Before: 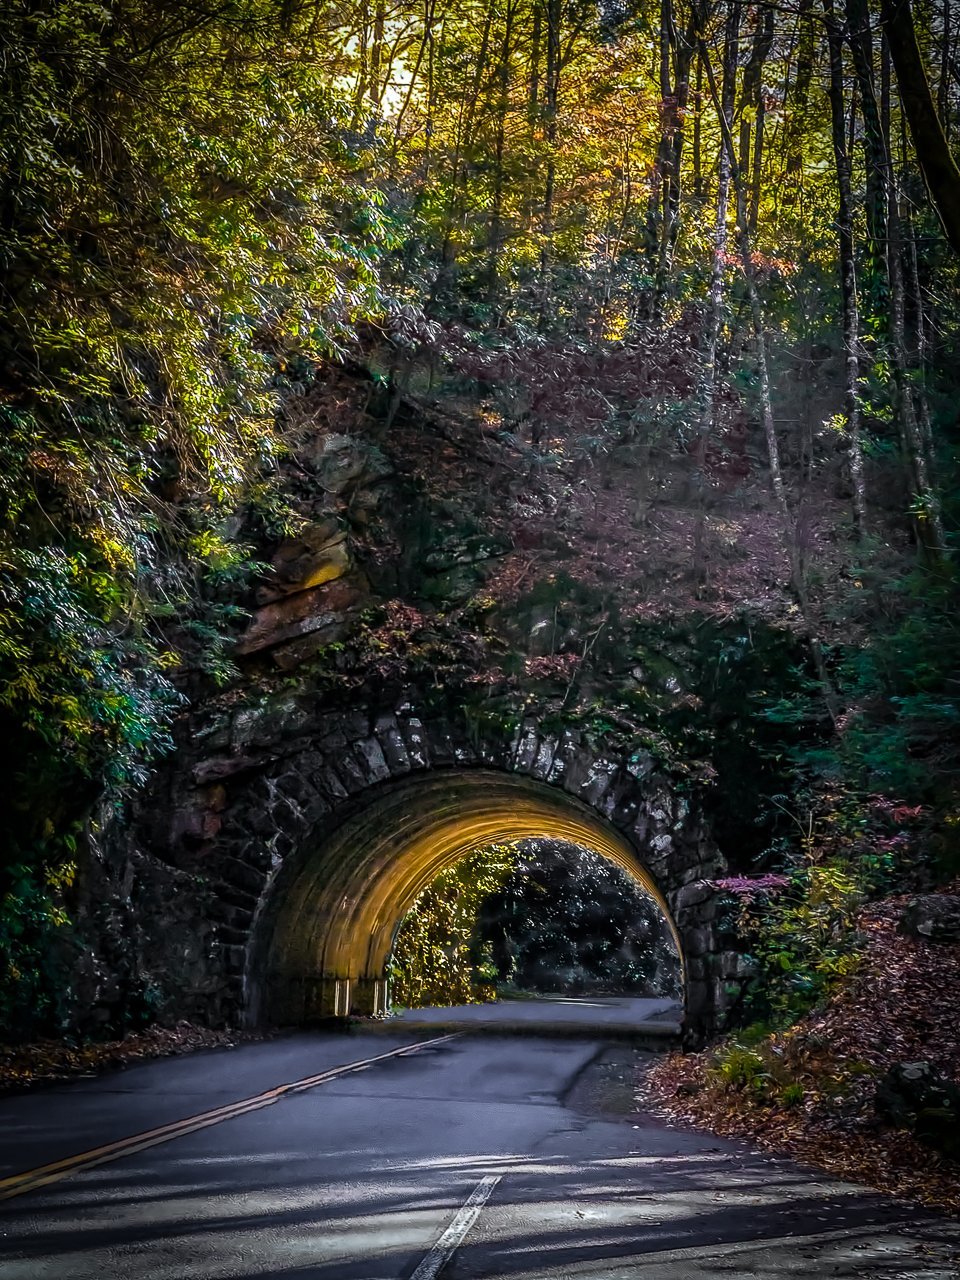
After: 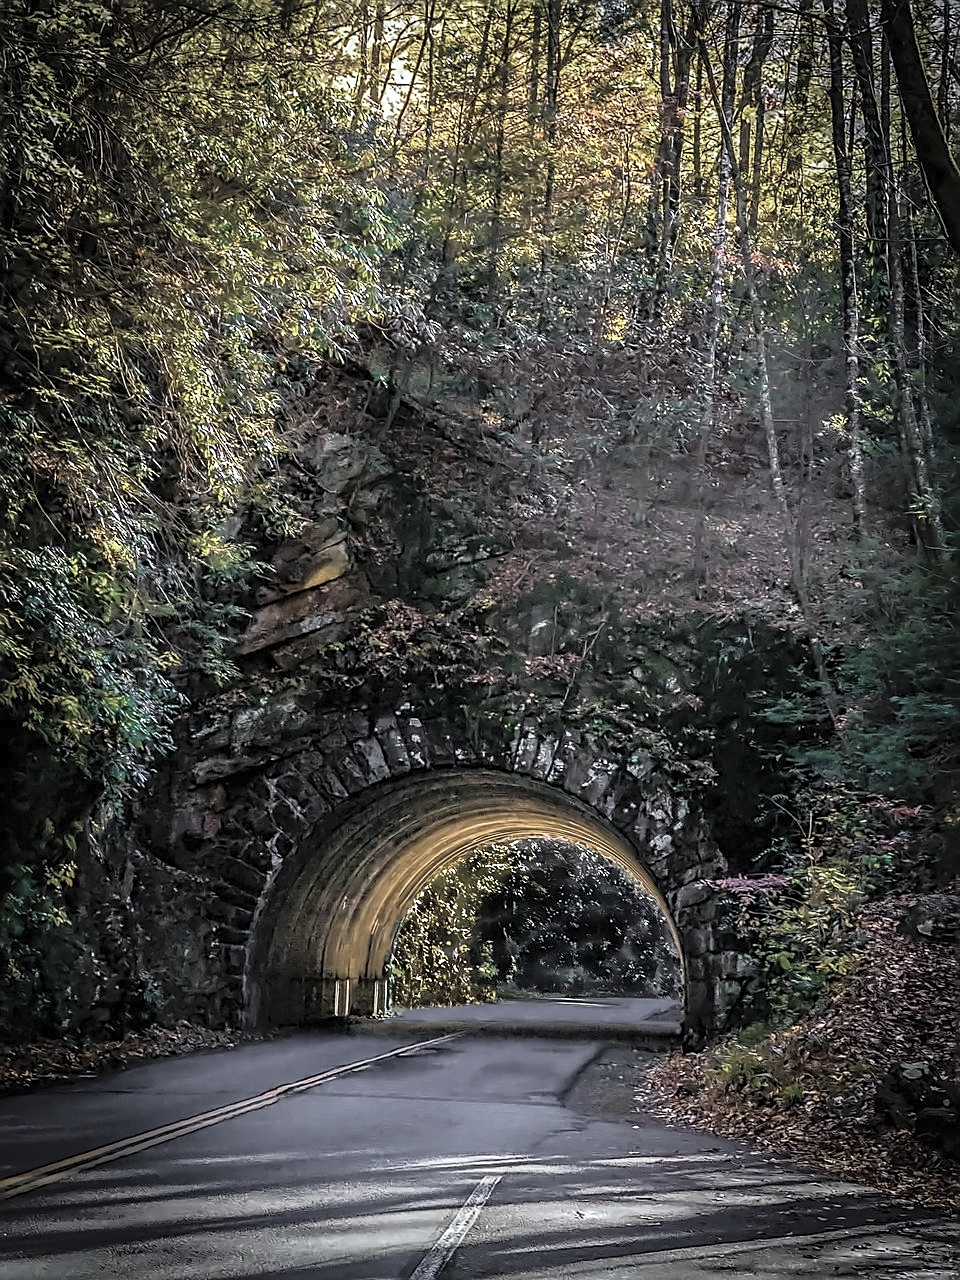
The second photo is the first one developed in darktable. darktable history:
contrast brightness saturation: brightness 0.18, saturation -0.5
sharpen: on, module defaults
